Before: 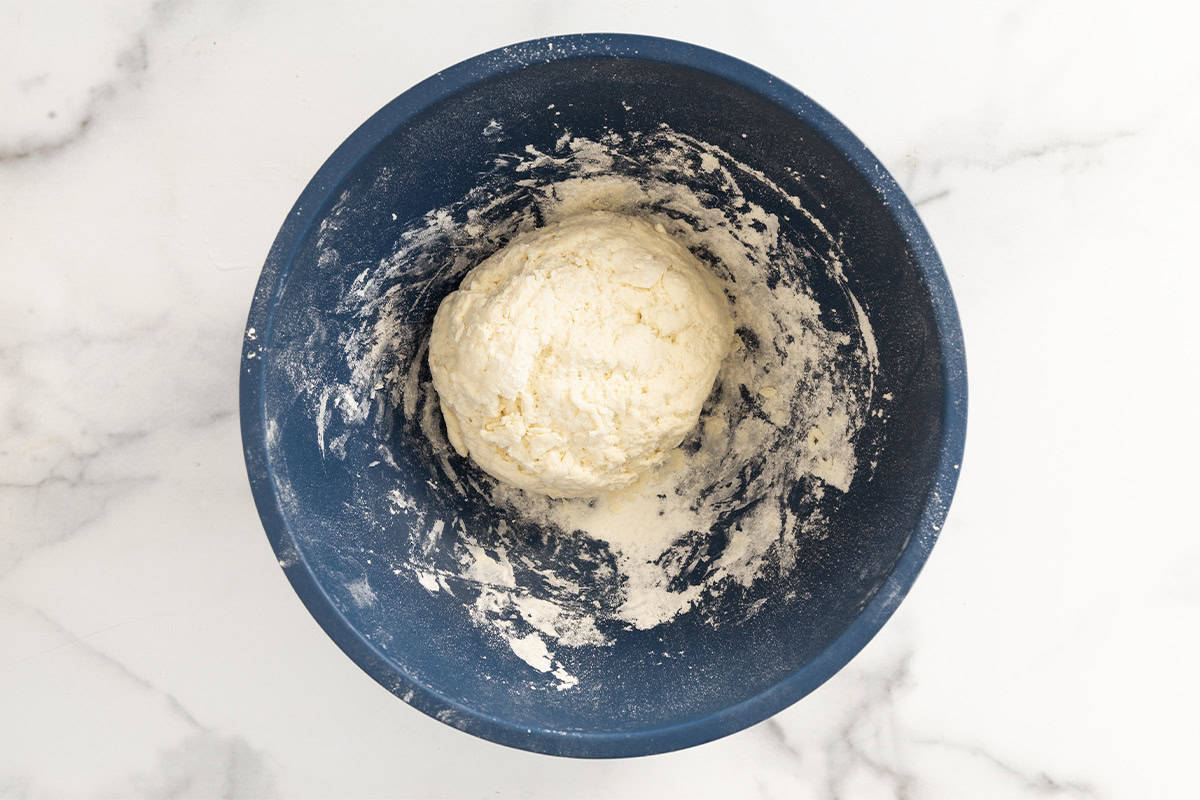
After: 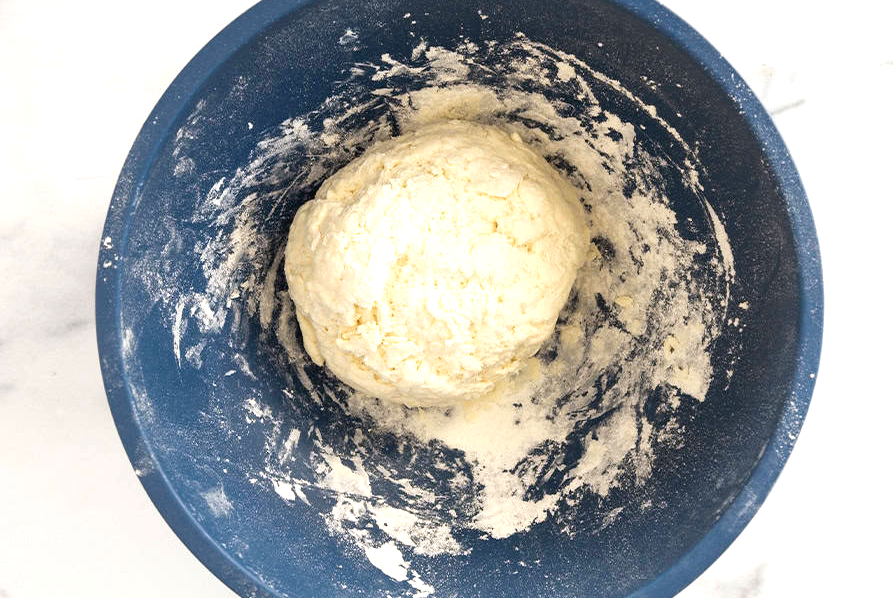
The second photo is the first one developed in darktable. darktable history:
crop and rotate: left 12.019%, top 11.395%, right 13.559%, bottom 13.773%
color balance rgb: perceptual saturation grading › global saturation 0.024%, perceptual brilliance grading › global brilliance 9.24%, perceptual brilliance grading › shadows 14.48%, global vibrance 20%
